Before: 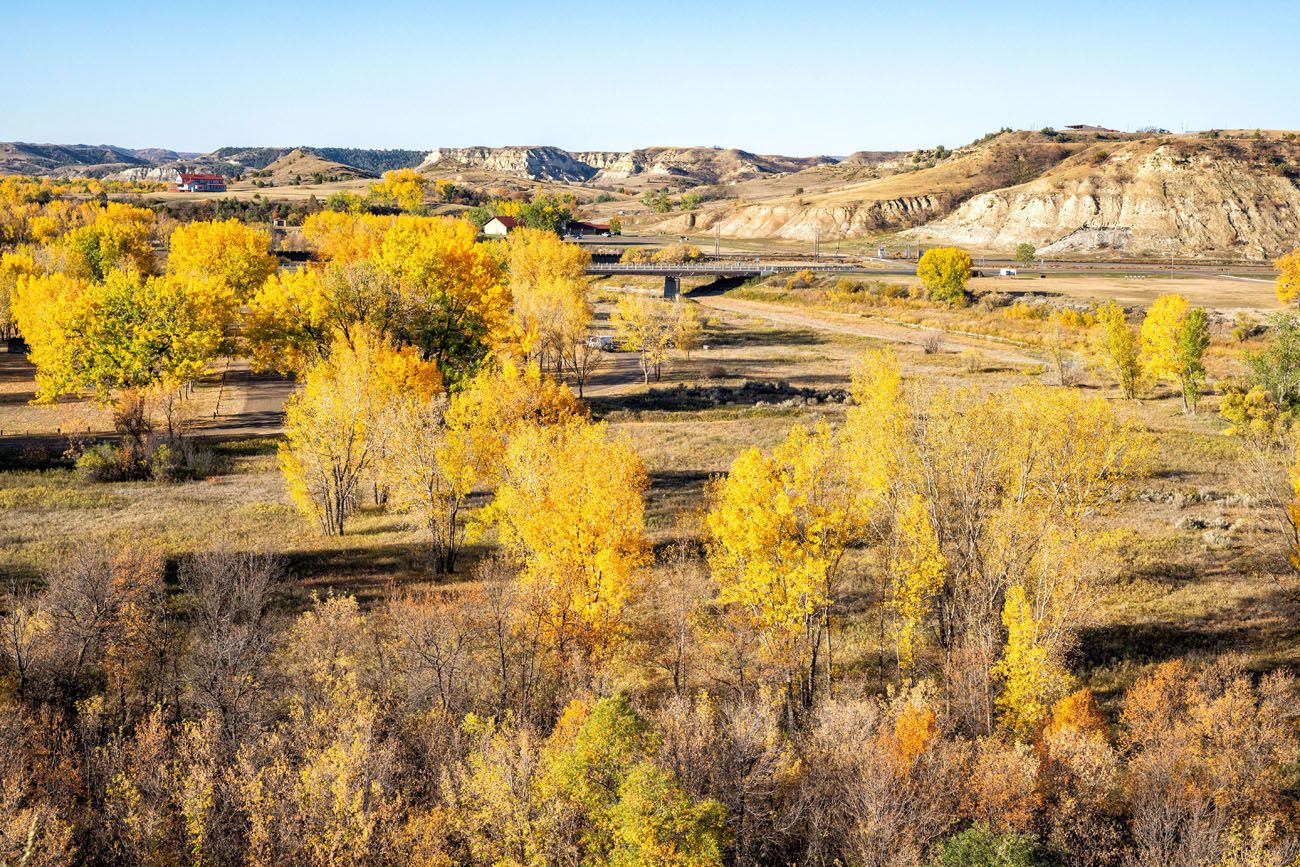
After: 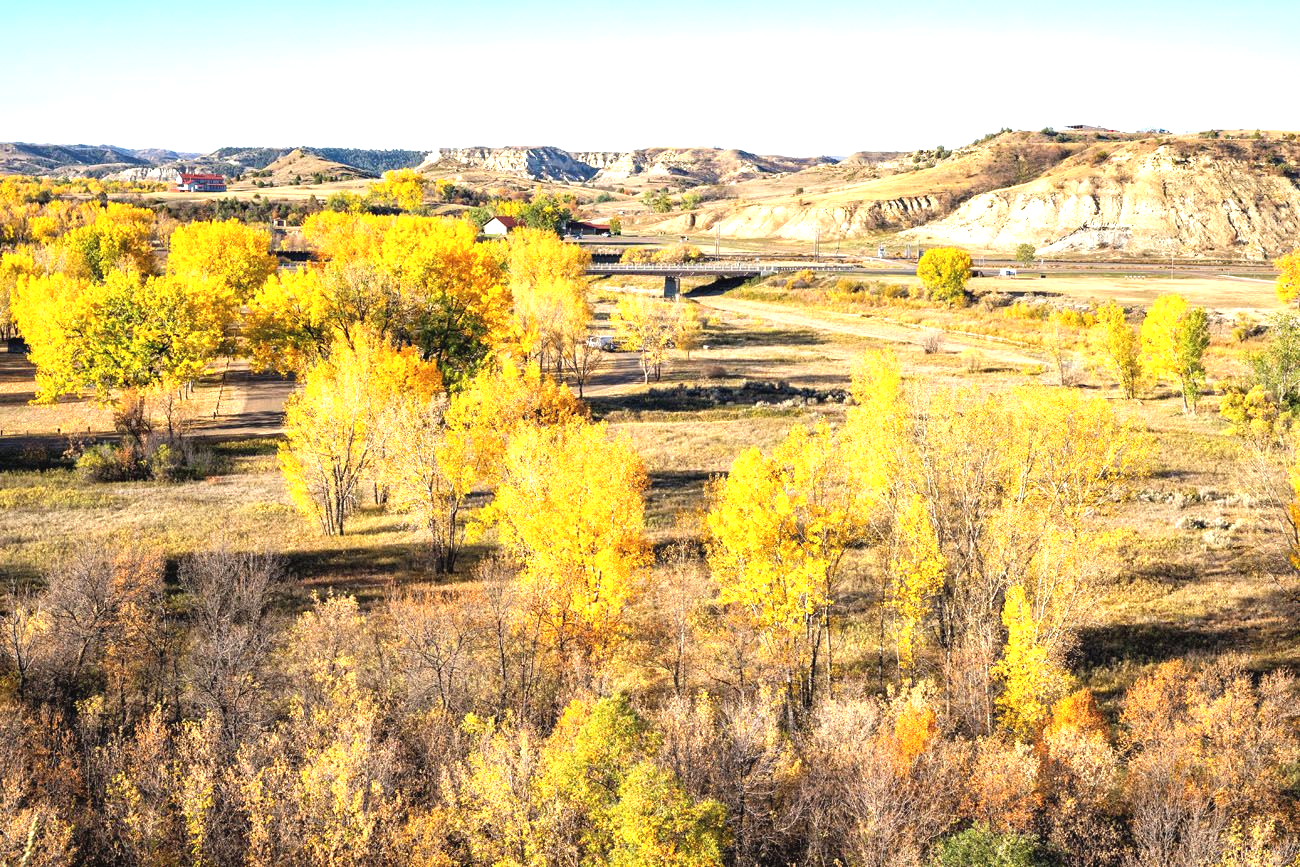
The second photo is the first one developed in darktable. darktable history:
exposure: black level correction -0.002, exposure 0.713 EV, compensate highlight preservation false
